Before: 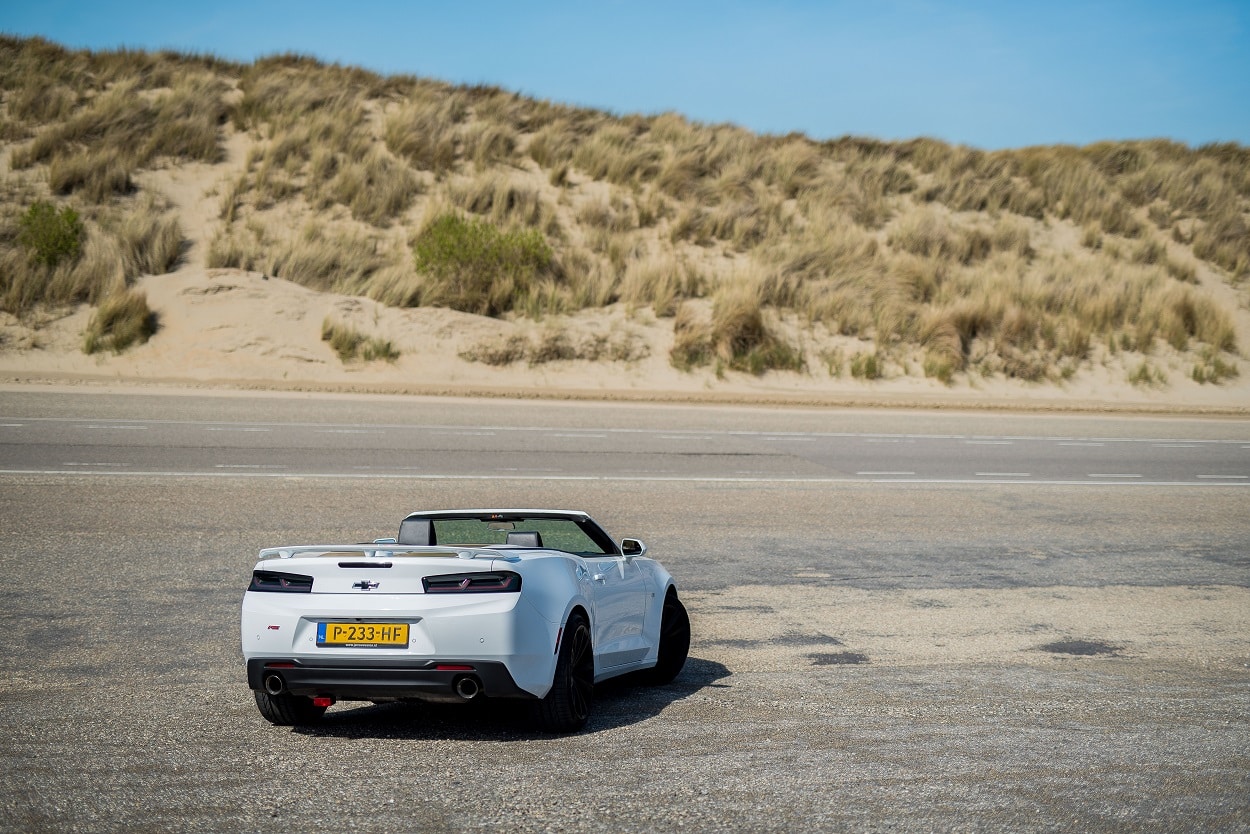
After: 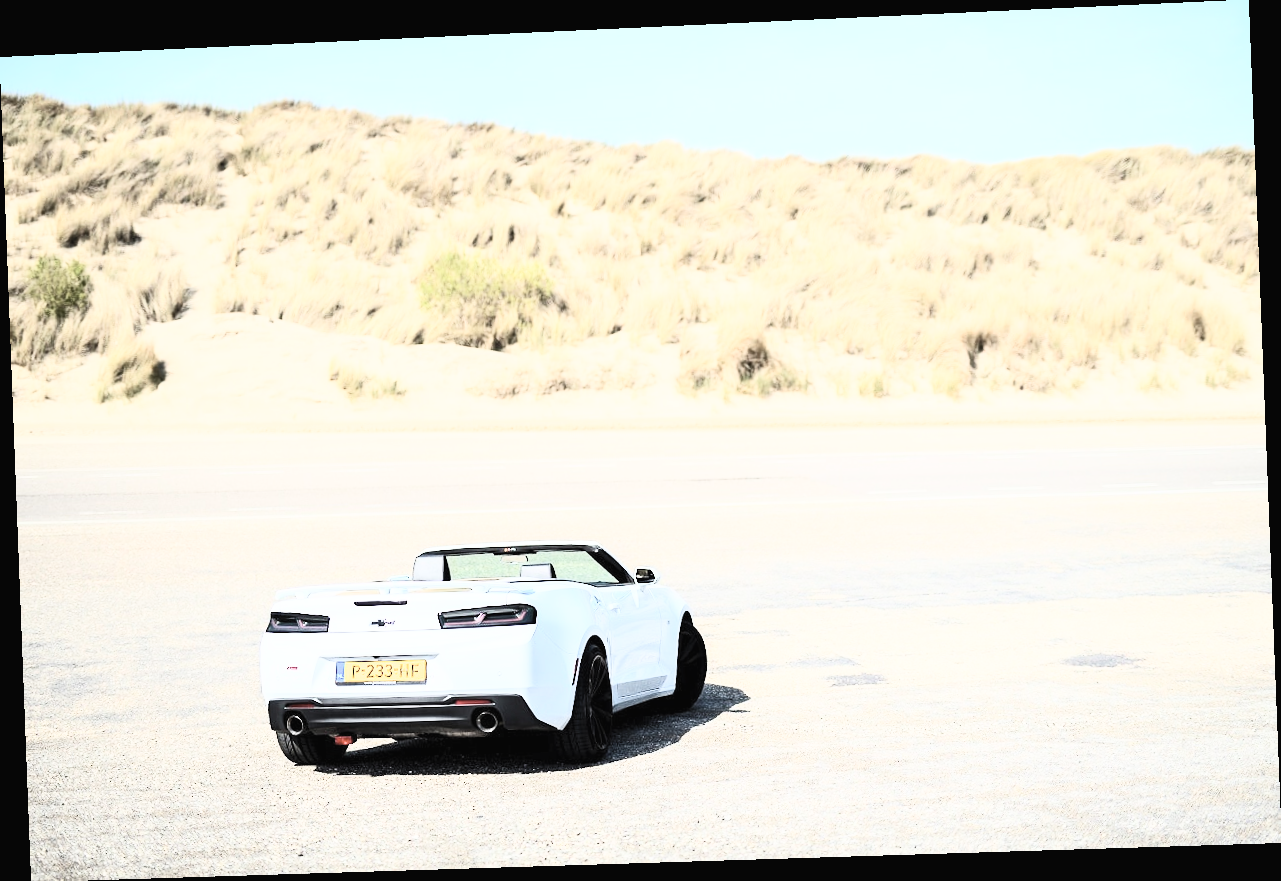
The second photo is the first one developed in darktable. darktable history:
filmic rgb: black relative exposure -7.65 EV, white relative exposure 4.56 EV, hardness 3.61
exposure: black level correction 0, exposure 1.7 EV, compensate exposure bias true, compensate highlight preservation false
rotate and perspective: rotation -2.22°, lens shift (horizontal) -0.022, automatic cropping off
contrast brightness saturation: contrast 0.57, brightness 0.57, saturation -0.34
